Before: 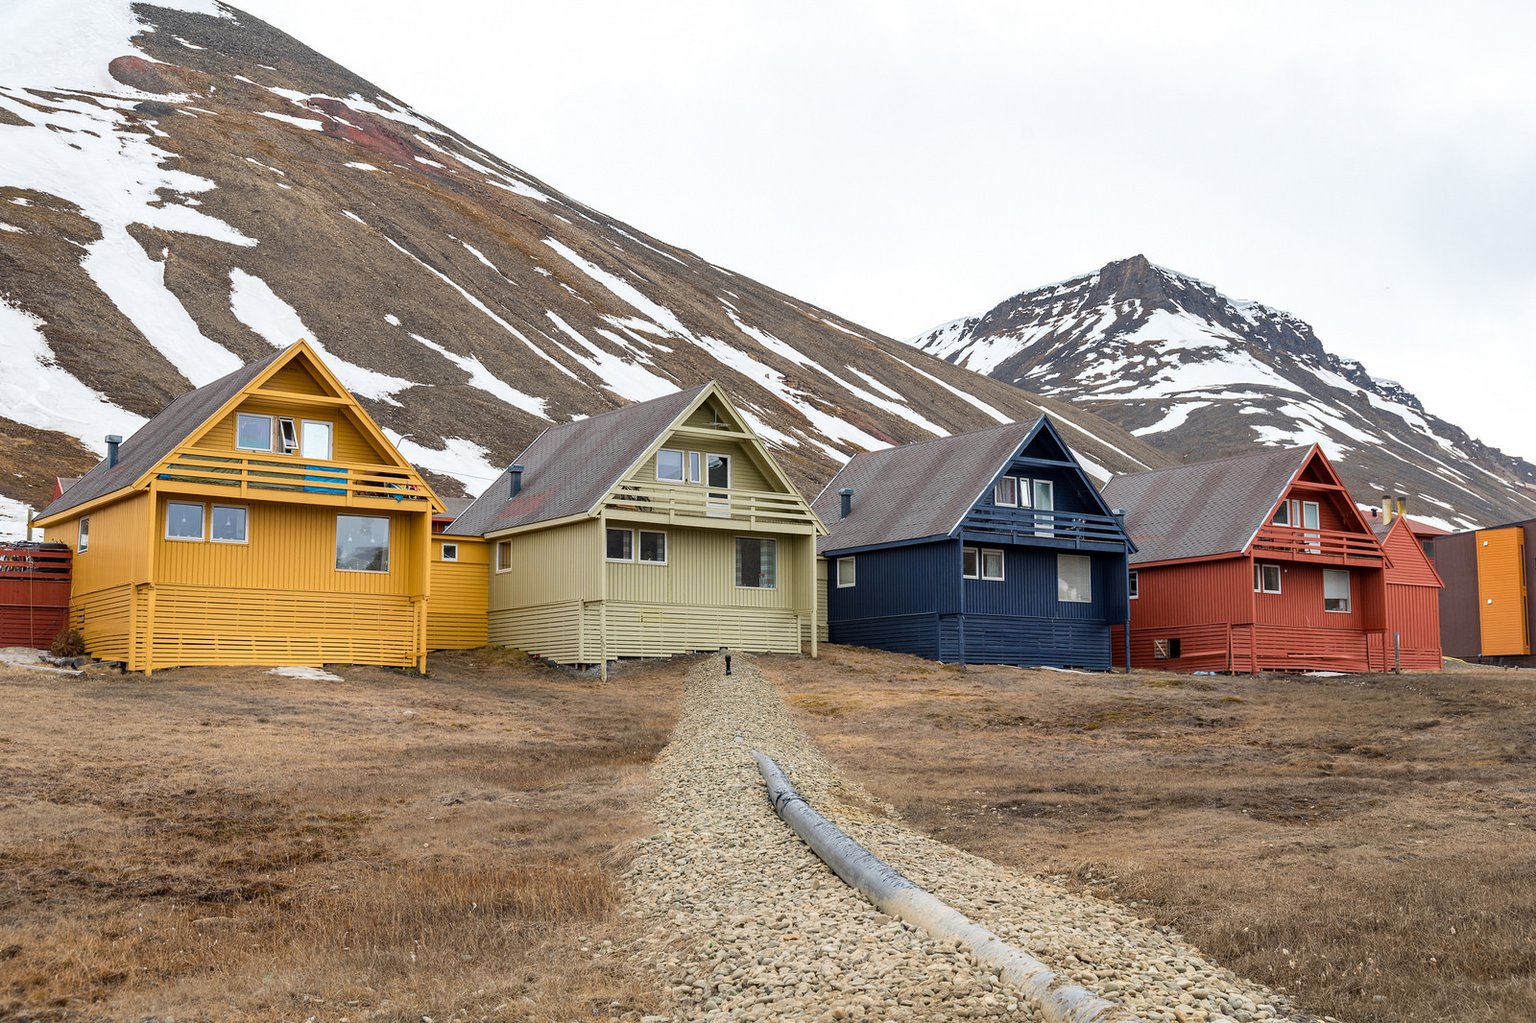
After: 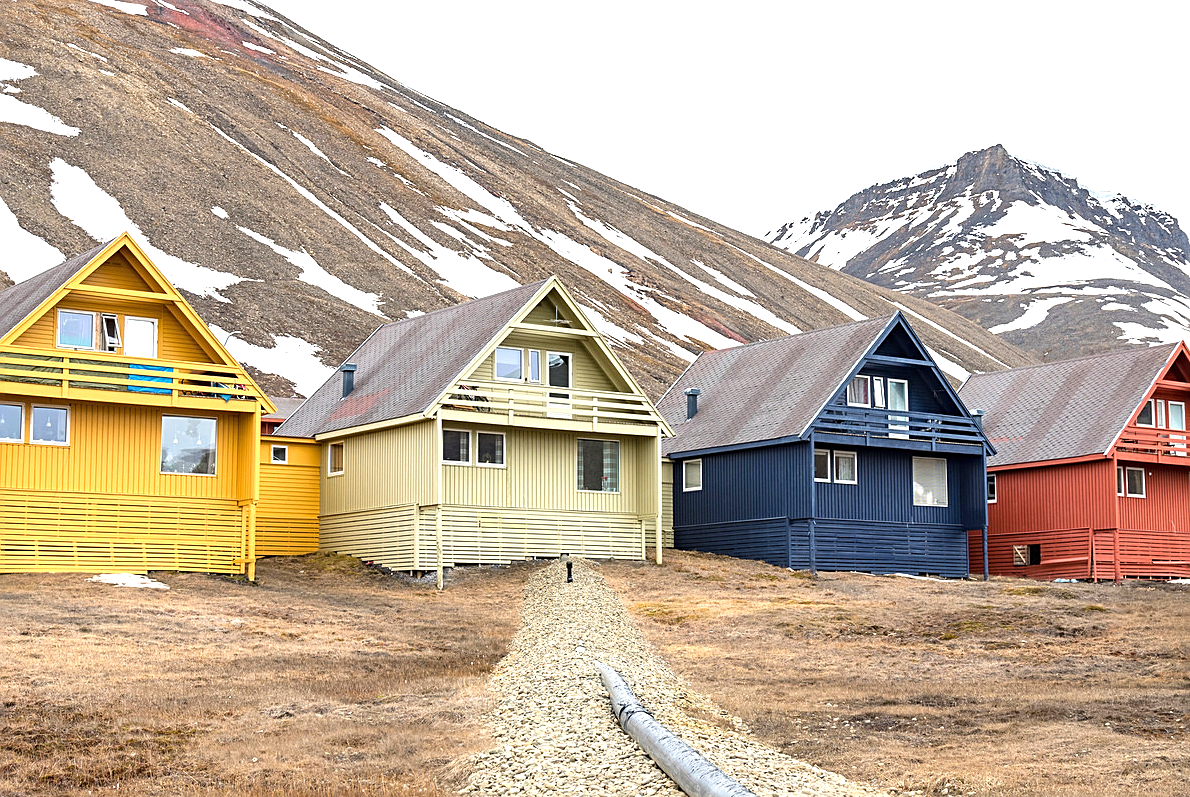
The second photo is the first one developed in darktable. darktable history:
crop and rotate: left 11.83%, top 11.393%, right 13.774%, bottom 13.763%
exposure: black level correction 0, exposure 0.951 EV, compensate highlight preservation false
sharpen: amount 0.495
